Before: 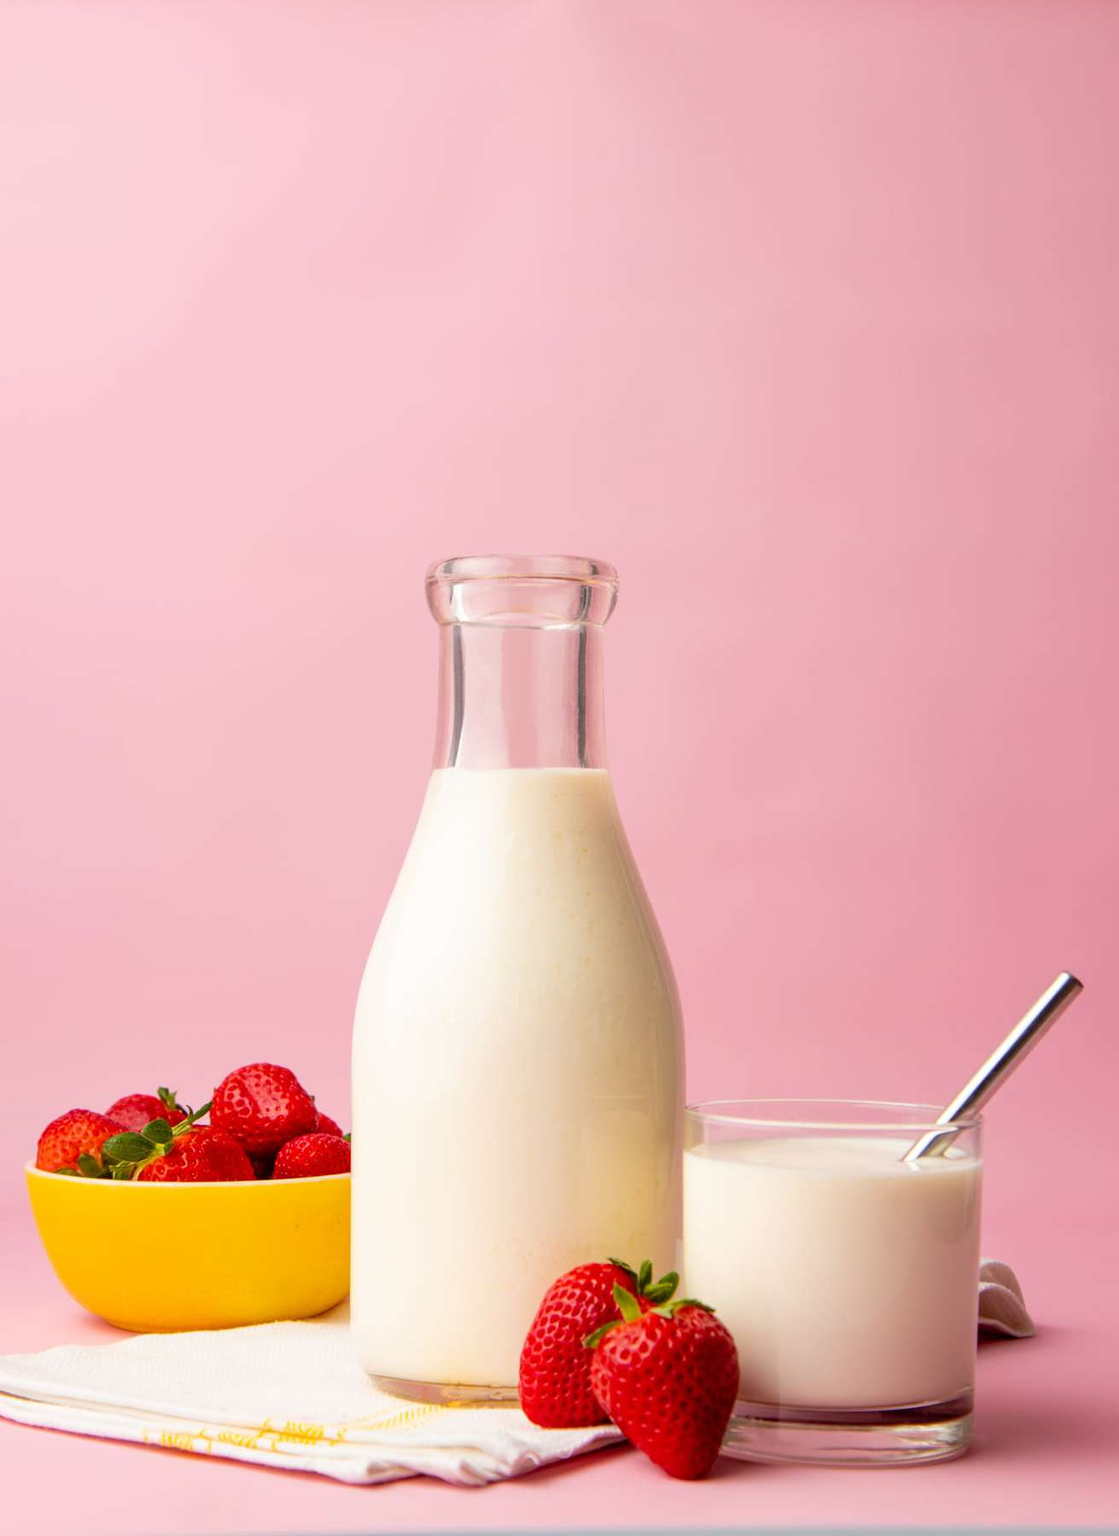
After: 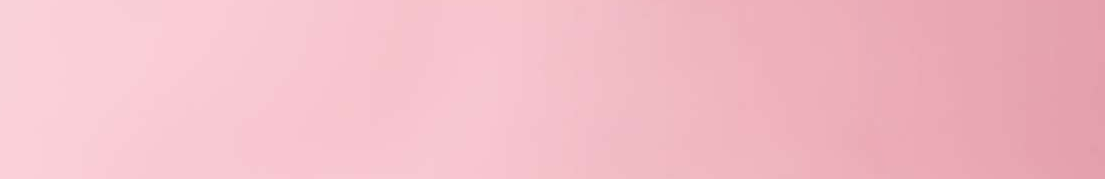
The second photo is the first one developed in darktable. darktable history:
crop and rotate: left 9.644%, top 9.491%, right 6.021%, bottom 80.509%
tone equalizer: on, module defaults
